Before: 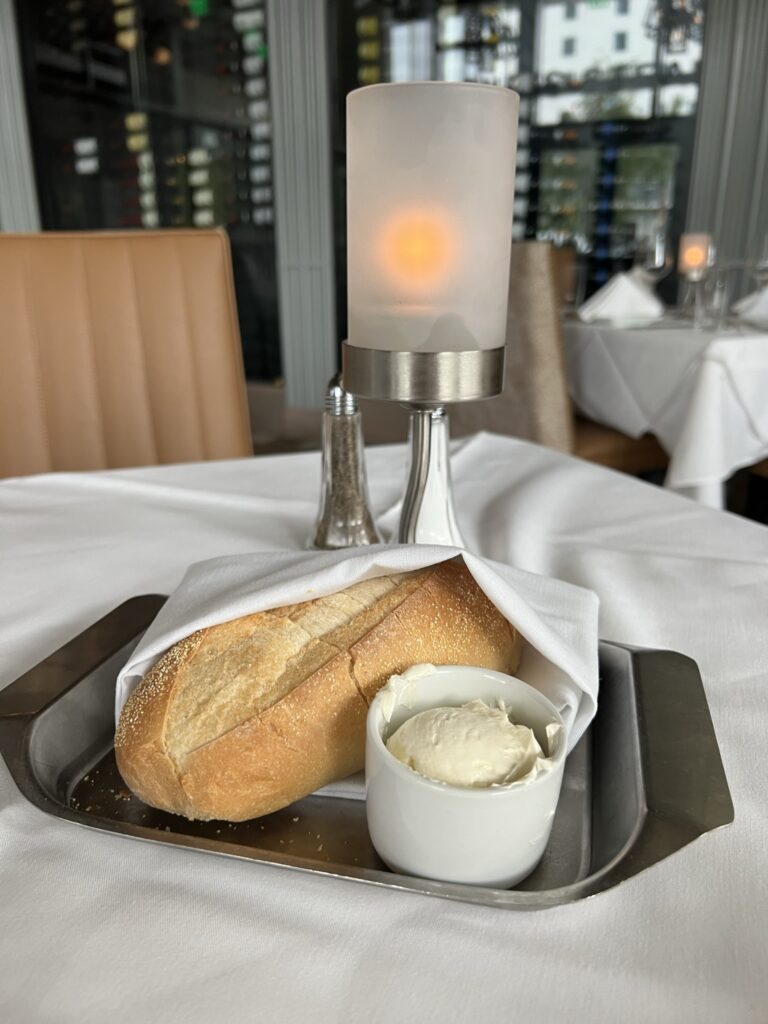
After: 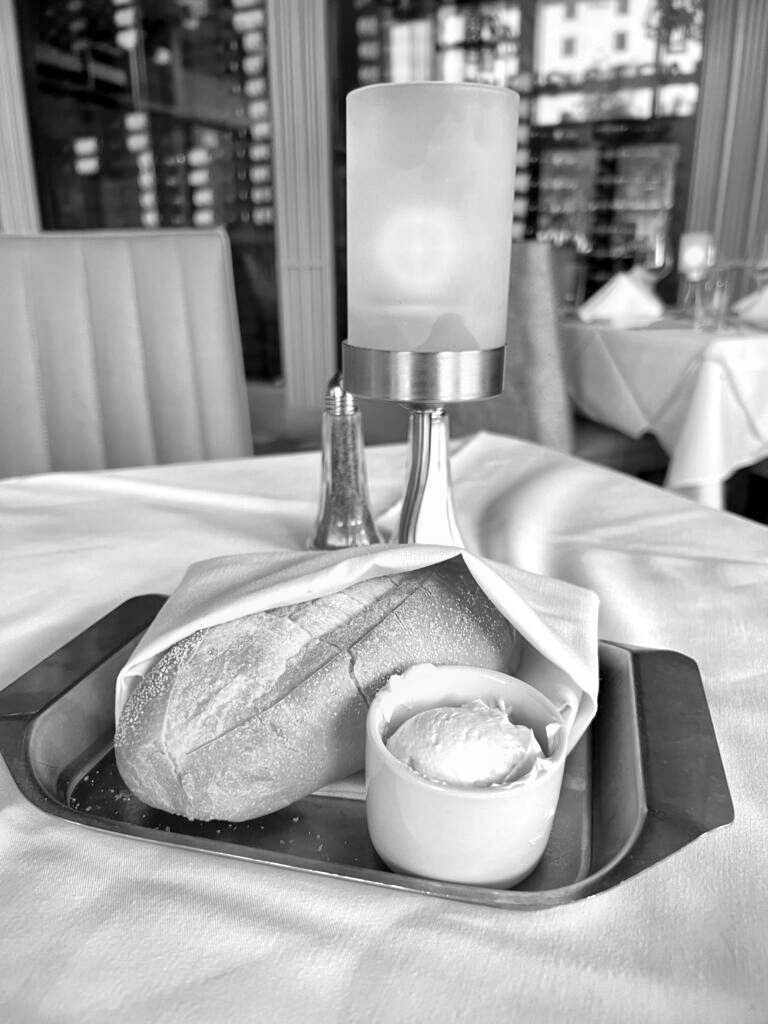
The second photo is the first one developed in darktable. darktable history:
monochrome: on, module defaults
shadows and highlights: low approximation 0.01, soften with gaussian
white balance: red 1.467, blue 0.684
global tonemap: drago (1, 100), detail 1
